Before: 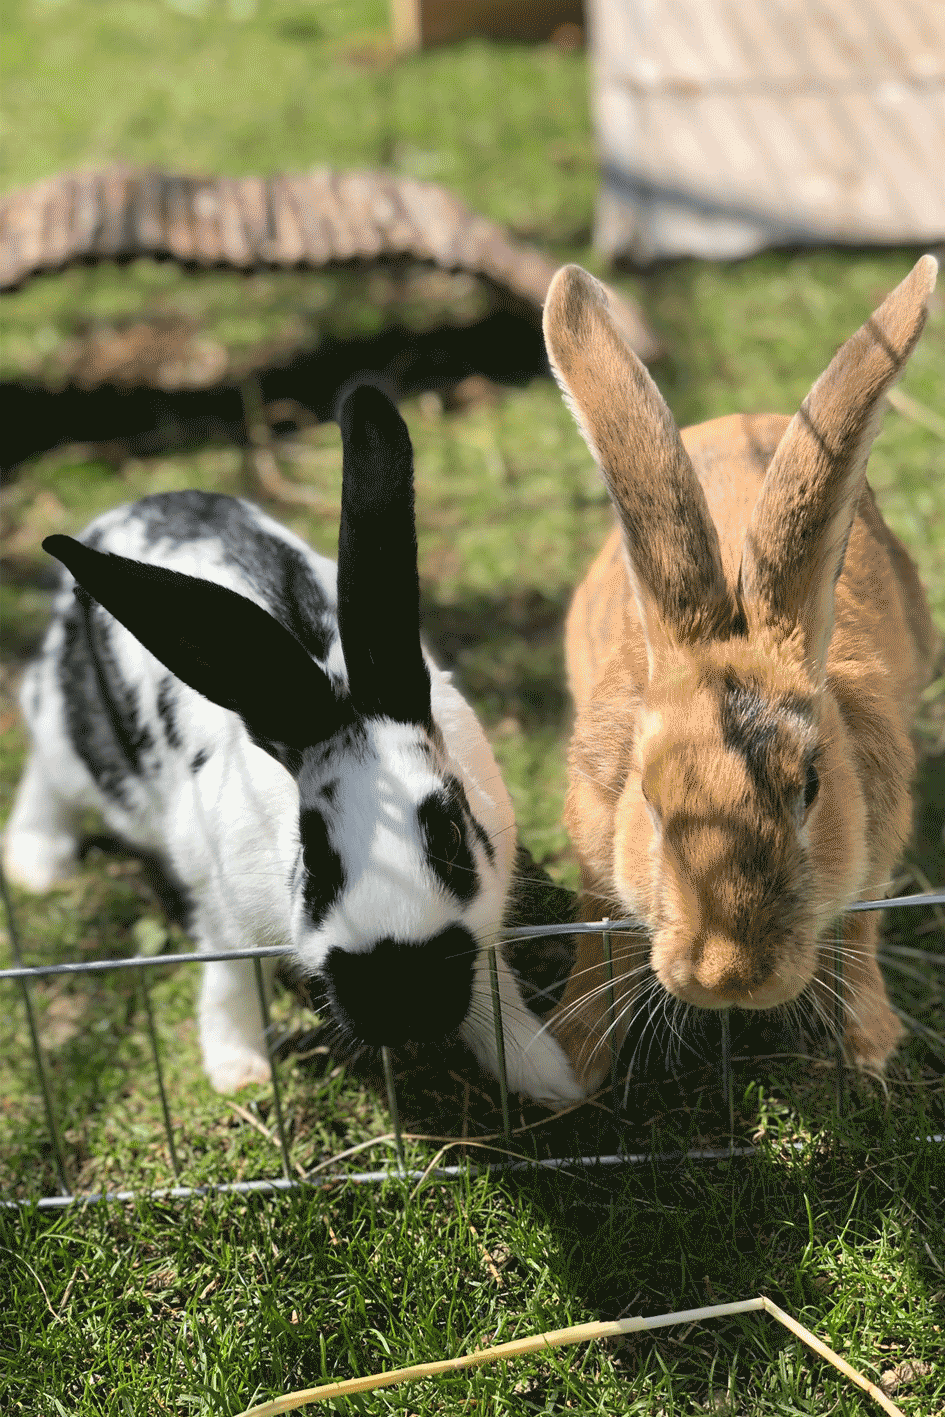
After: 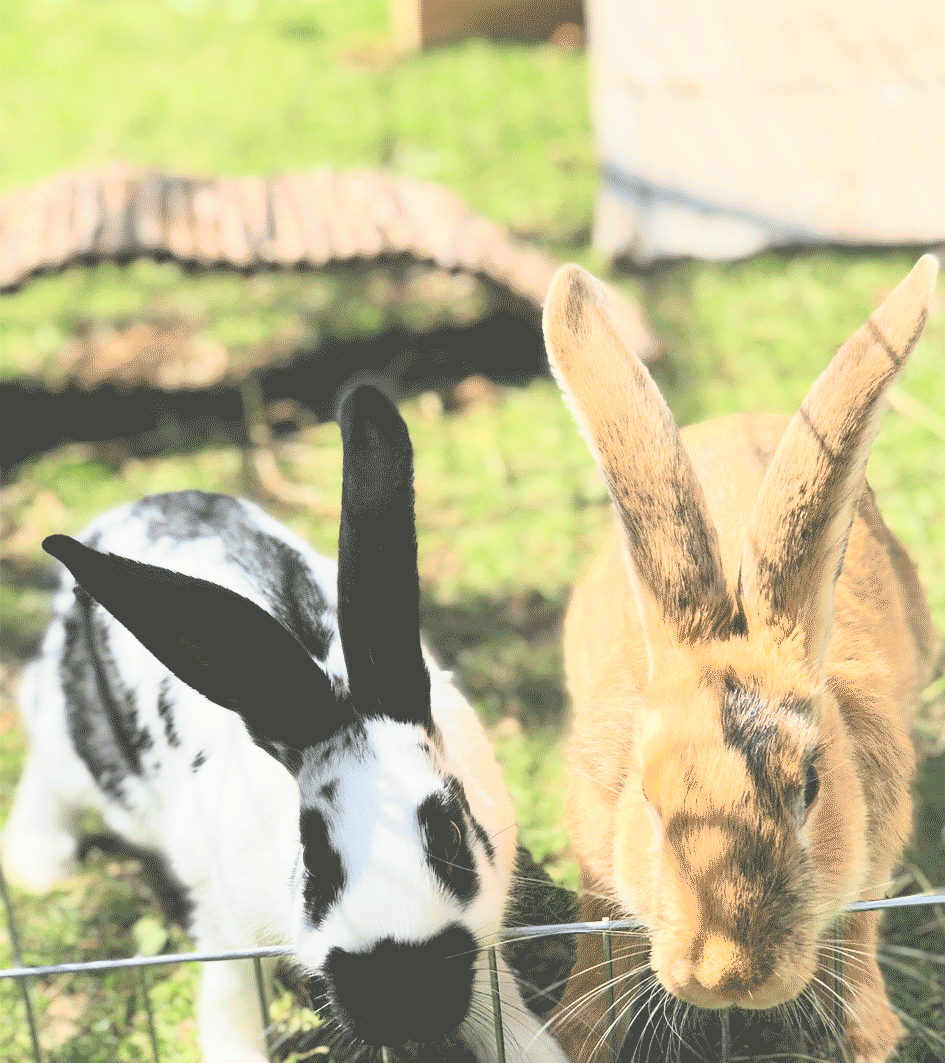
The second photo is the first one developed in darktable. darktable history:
crop: bottom 24.917%
tone curve: curves: ch0 [(0, 0) (0.003, 0.003) (0.011, 0.012) (0.025, 0.027) (0.044, 0.048) (0.069, 0.074) (0.1, 0.117) (0.136, 0.177) (0.177, 0.246) (0.224, 0.324) (0.277, 0.422) (0.335, 0.531) (0.399, 0.633) (0.468, 0.733) (0.543, 0.824) (0.623, 0.895) (0.709, 0.938) (0.801, 0.961) (0.898, 0.98) (1, 1)], color space Lab, linked channels, preserve colors none
exposure: black level correction -0.026, exposure -0.118 EV, compensate exposure bias true, compensate highlight preservation false
